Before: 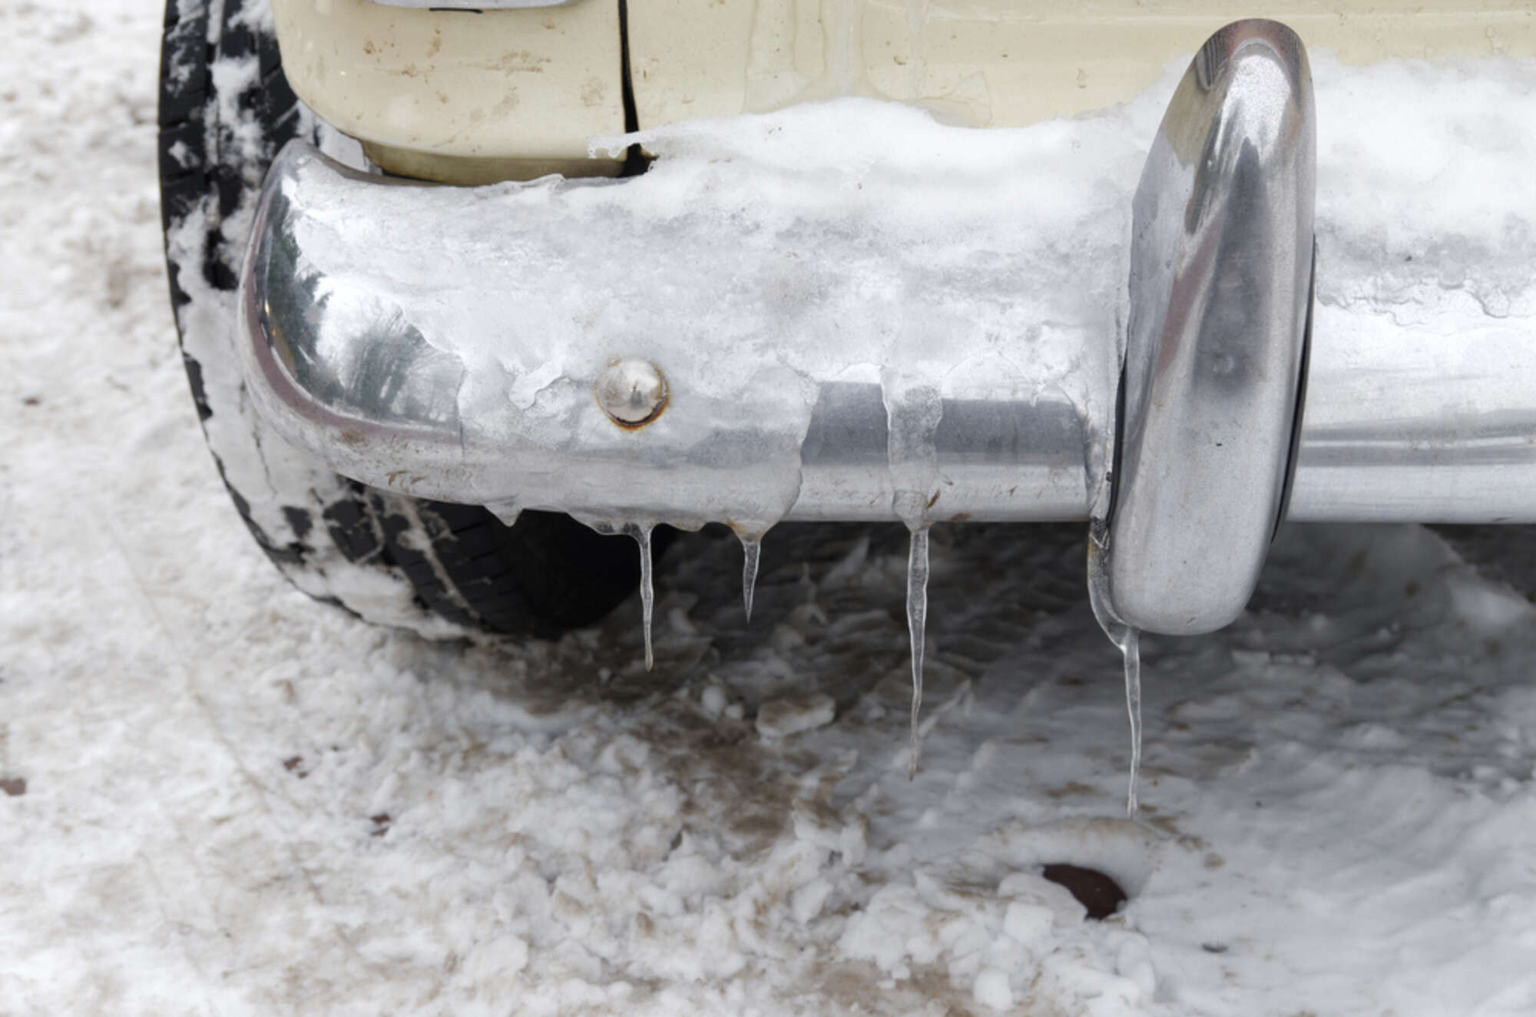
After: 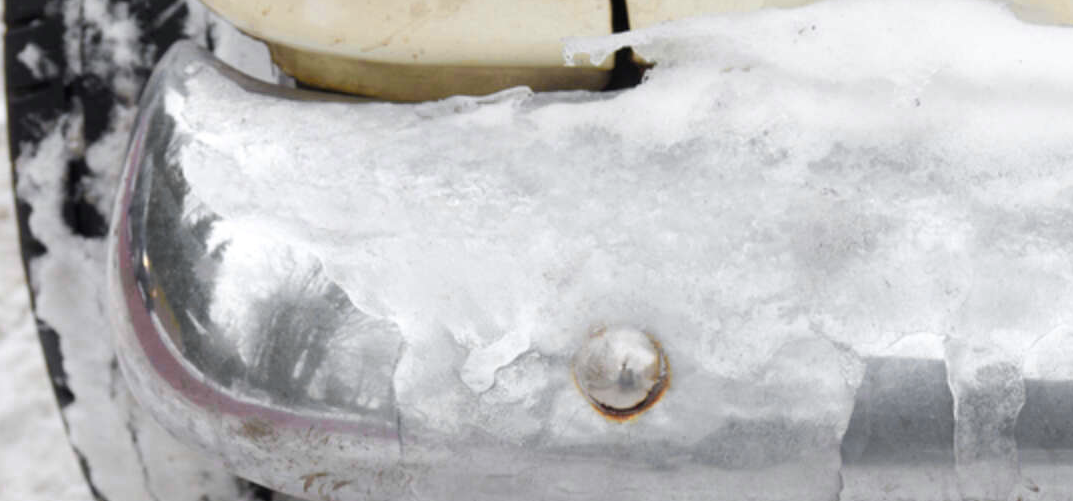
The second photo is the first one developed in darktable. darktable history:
color zones: curves: ch0 [(0.257, 0.558) (0.75, 0.565)]; ch1 [(0.004, 0.857) (0.14, 0.416) (0.257, 0.695) (0.442, 0.032) (0.736, 0.266) (0.891, 0.741)]; ch2 [(0, 0.623) (0.112, 0.436) (0.271, 0.474) (0.516, 0.64) (0.743, 0.286)]
crop: left 10.121%, top 10.631%, right 36.218%, bottom 51.526%
